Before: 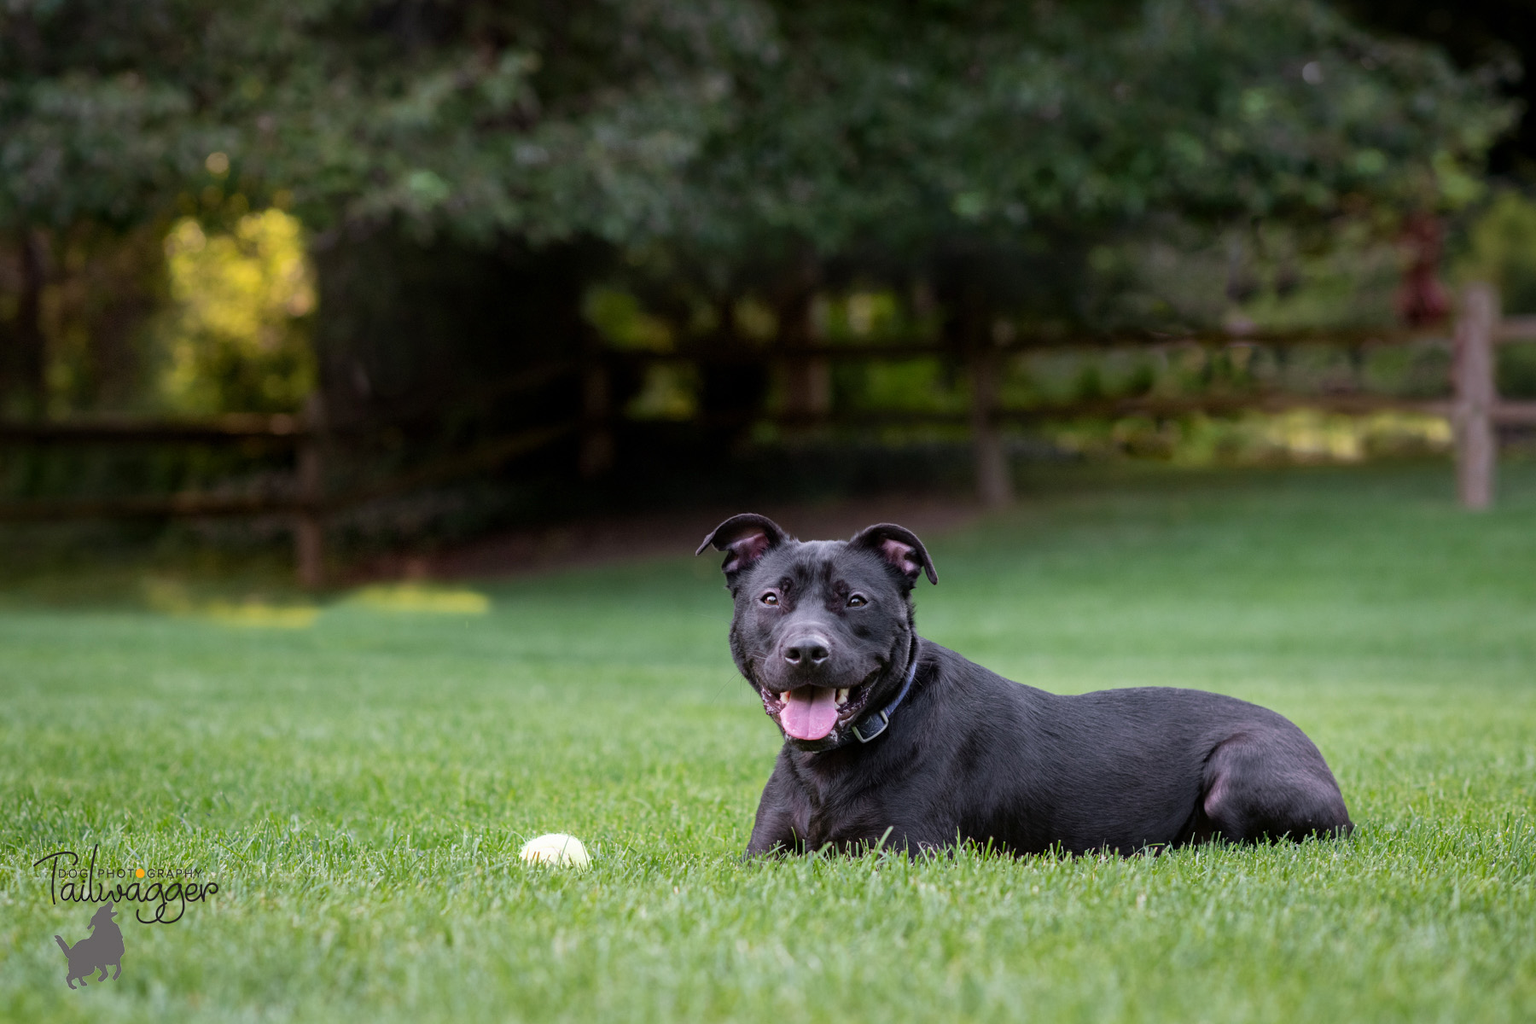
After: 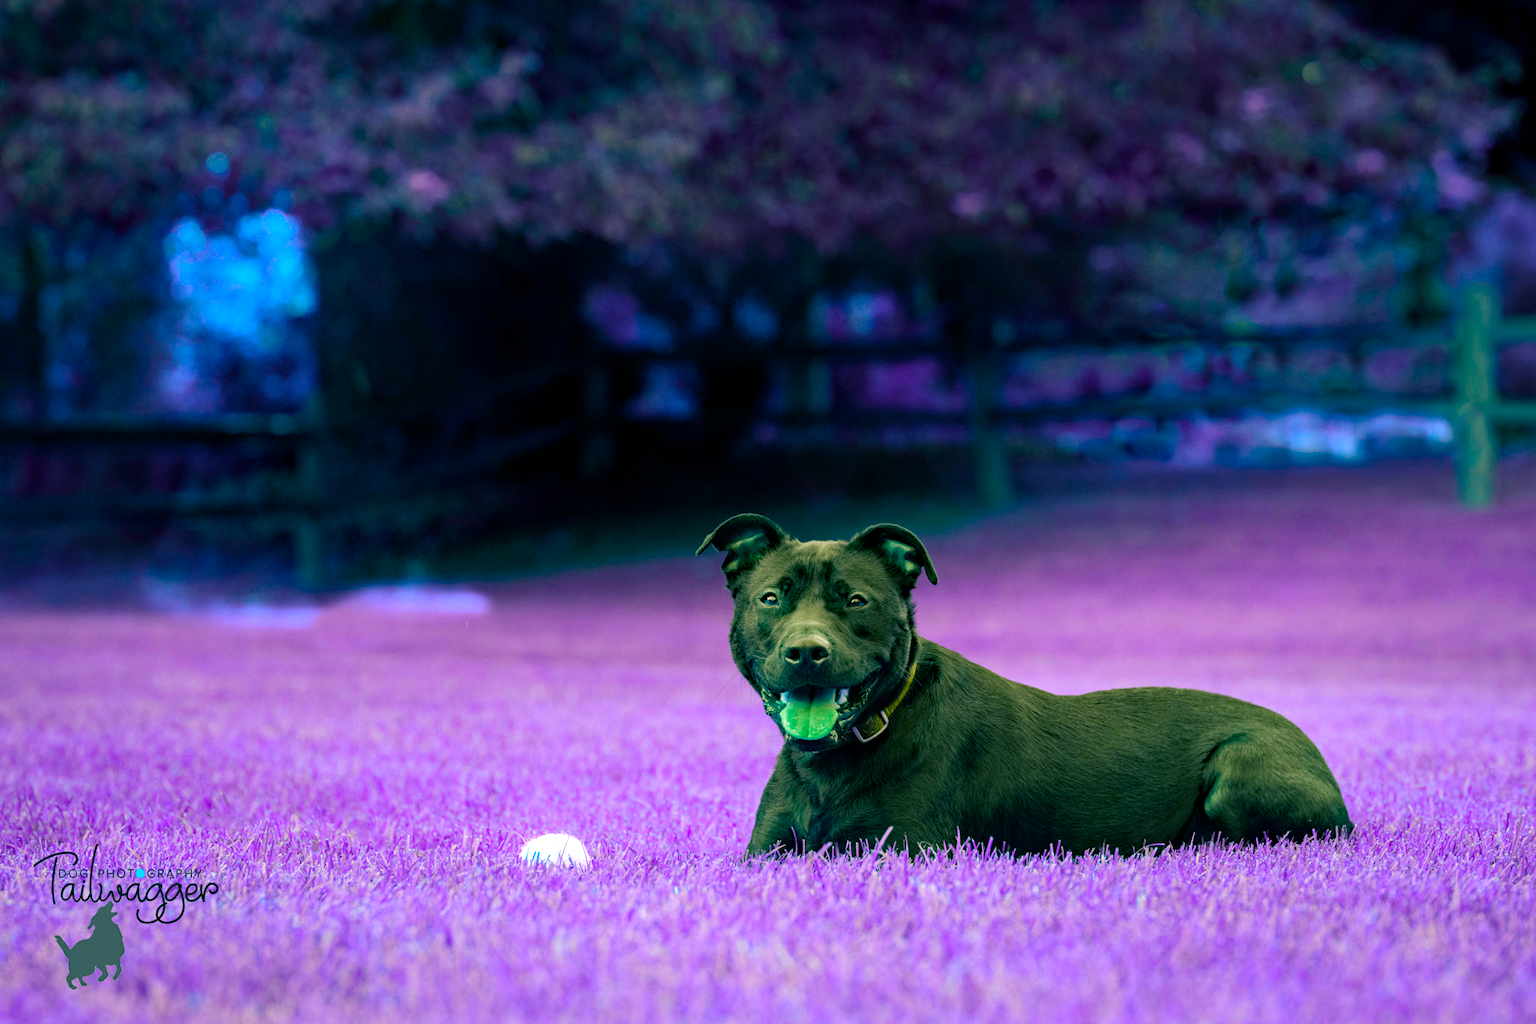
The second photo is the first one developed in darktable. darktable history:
color balance rgb: shadows lift › luminance -28.36%, shadows lift › chroma 10.122%, shadows lift › hue 227.92°, linear chroma grading › global chroma 9.031%, perceptual saturation grading › global saturation 19.374%, hue shift 178.6°, global vibrance 49.155%, contrast 0.659%
haze removal: compatibility mode true, adaptive false
